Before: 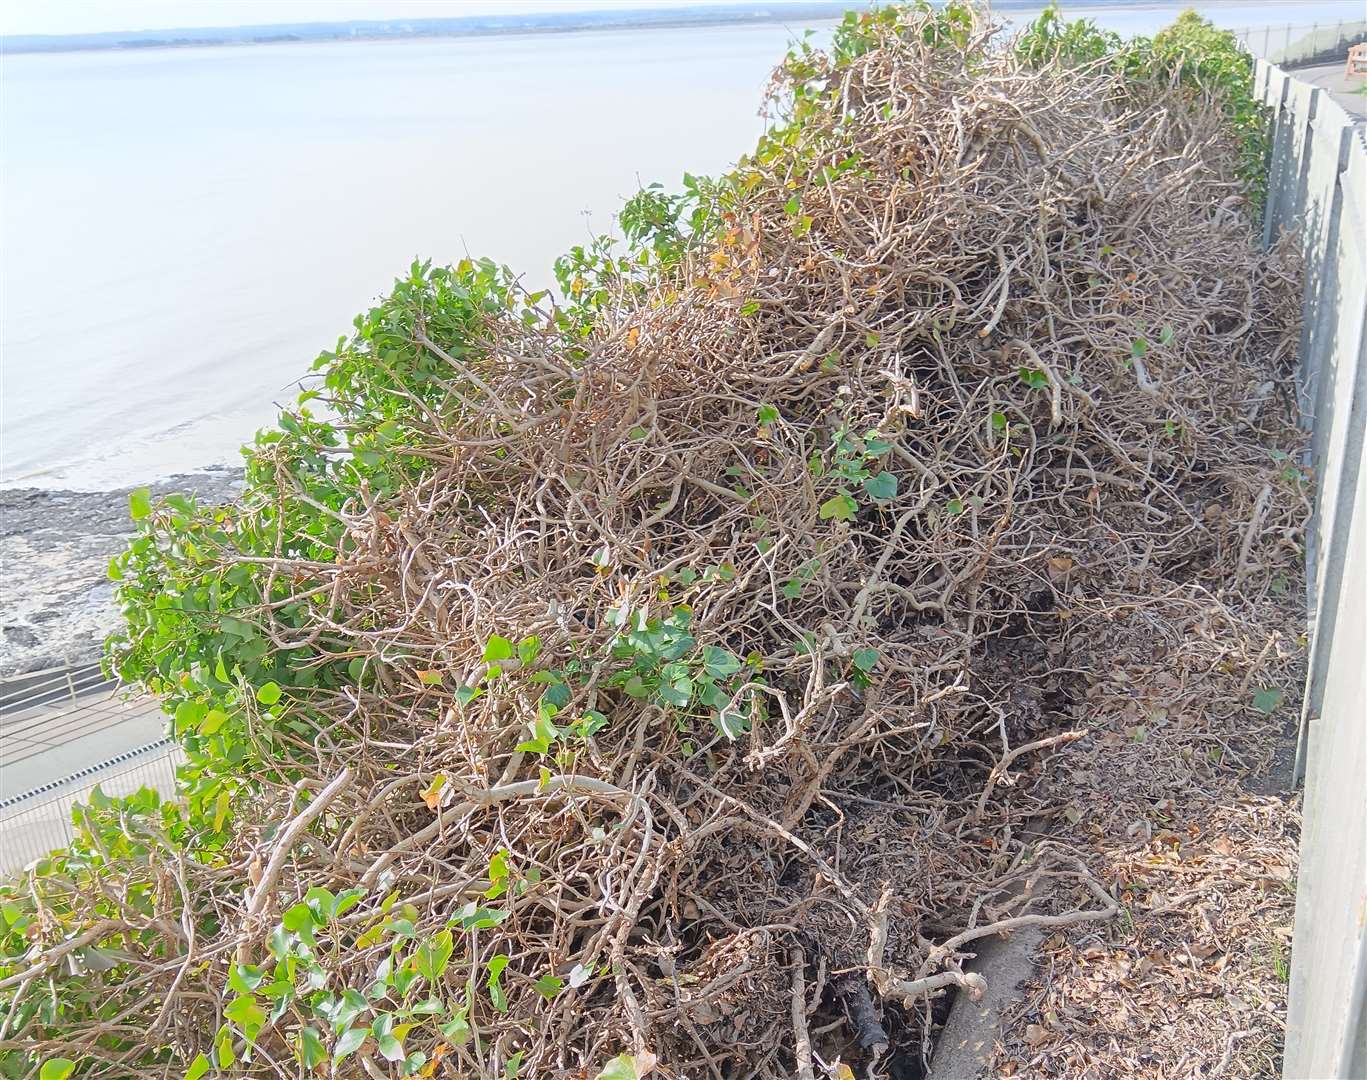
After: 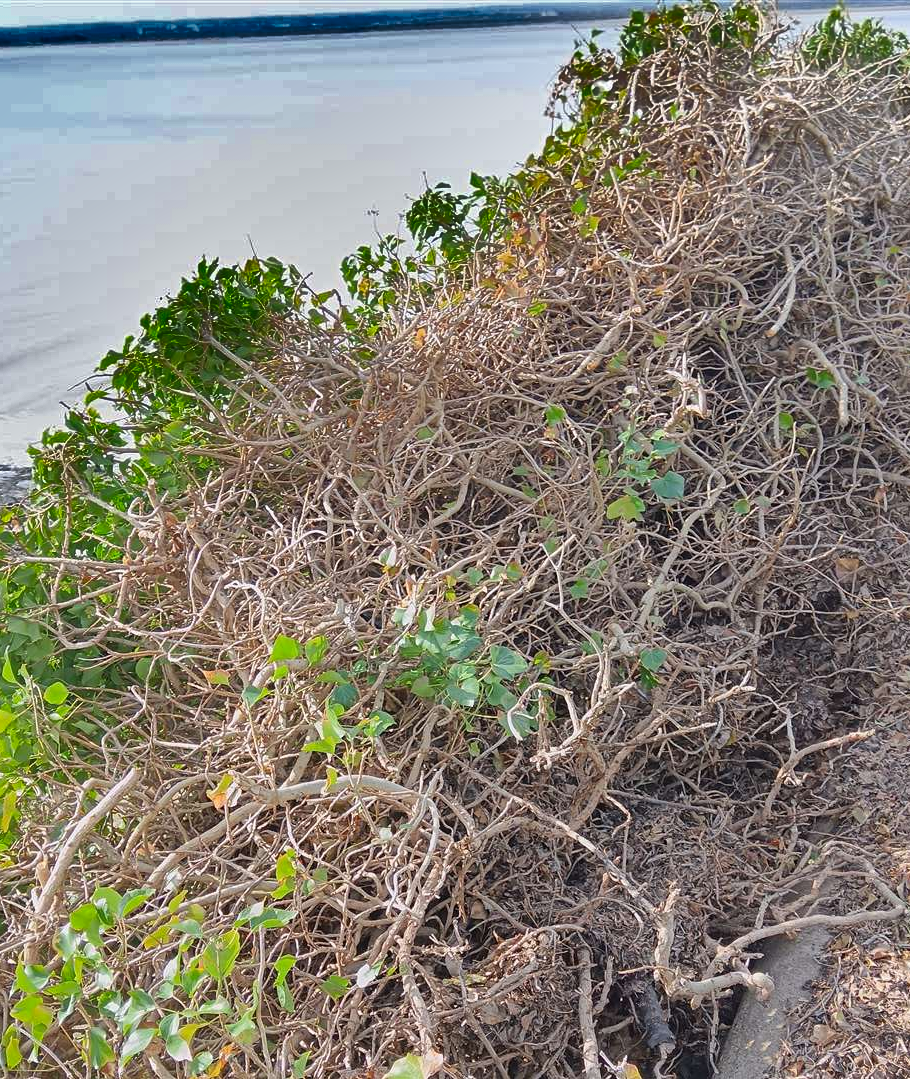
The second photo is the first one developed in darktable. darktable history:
shadows and highlights: shadows 17.31, highlights -84.18, soften with gaussian
crop and rotate: left 15.65%, right 17.745%
